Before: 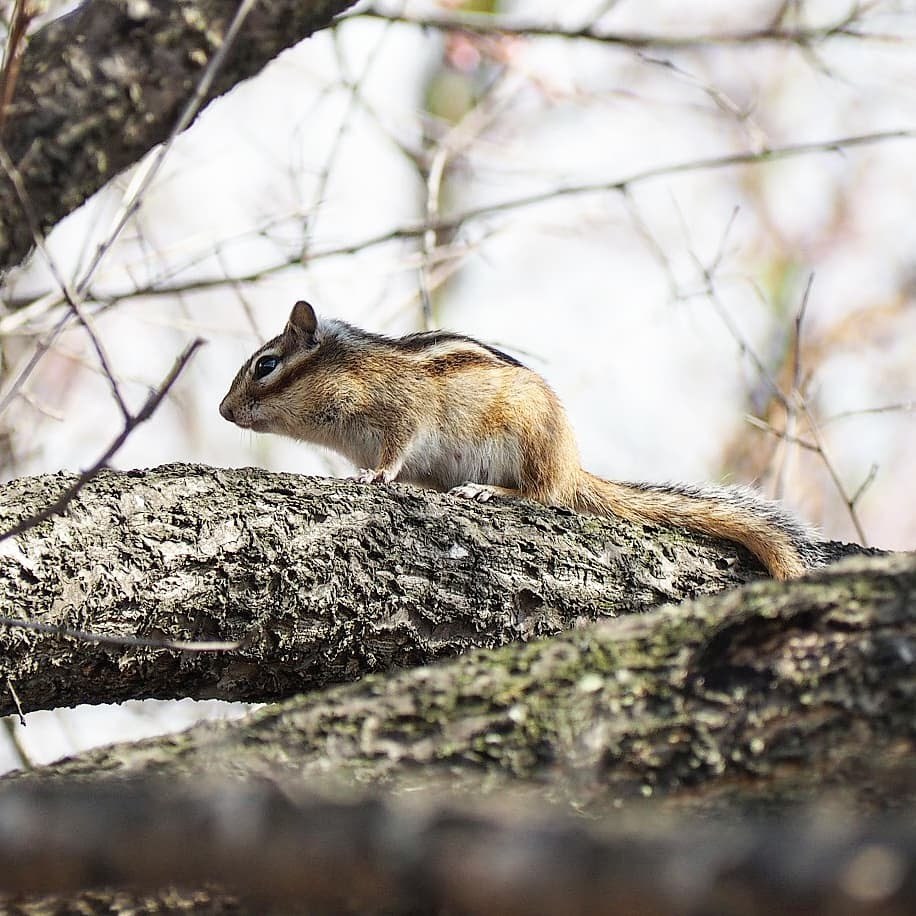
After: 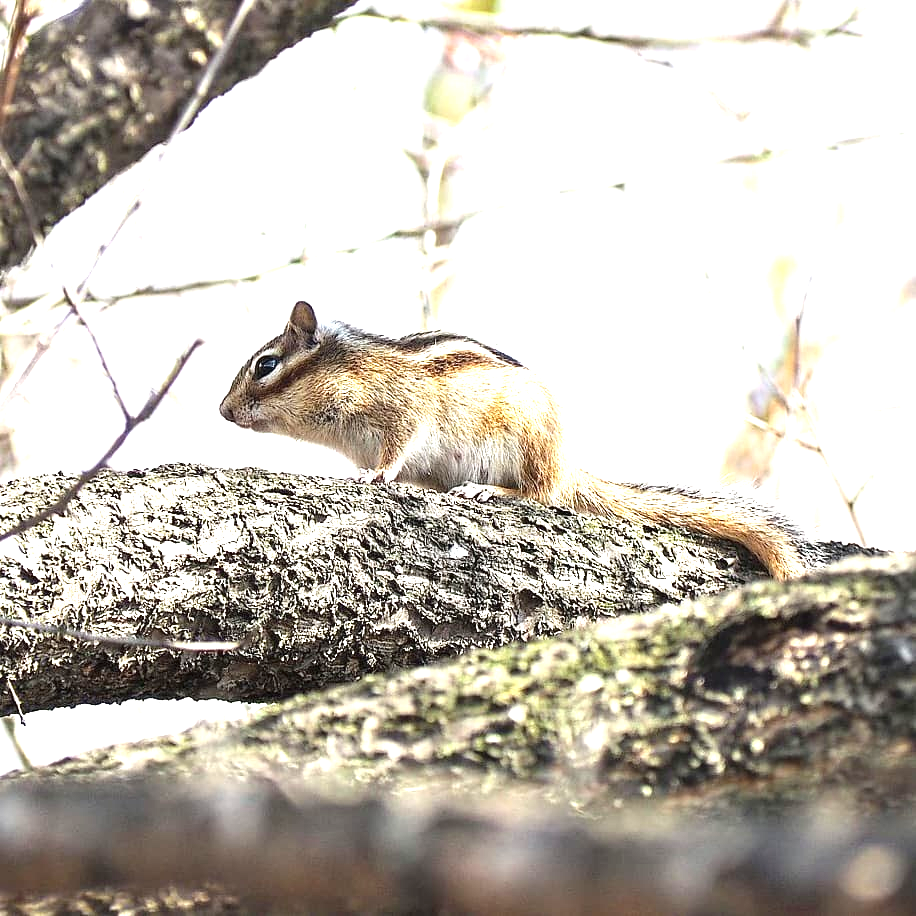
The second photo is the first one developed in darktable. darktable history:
exposure: black level correction 0, exposure 1.277 EV, compensate highlight preservation false
